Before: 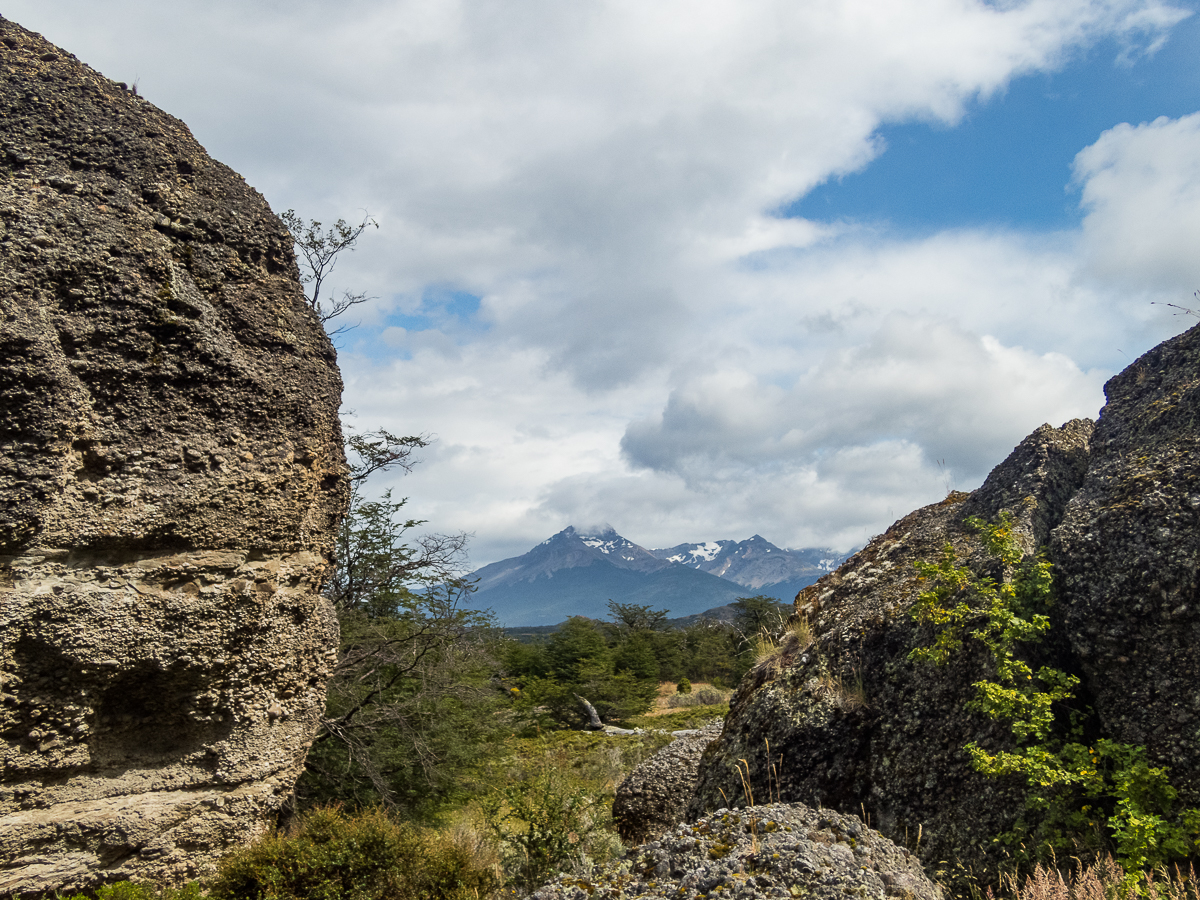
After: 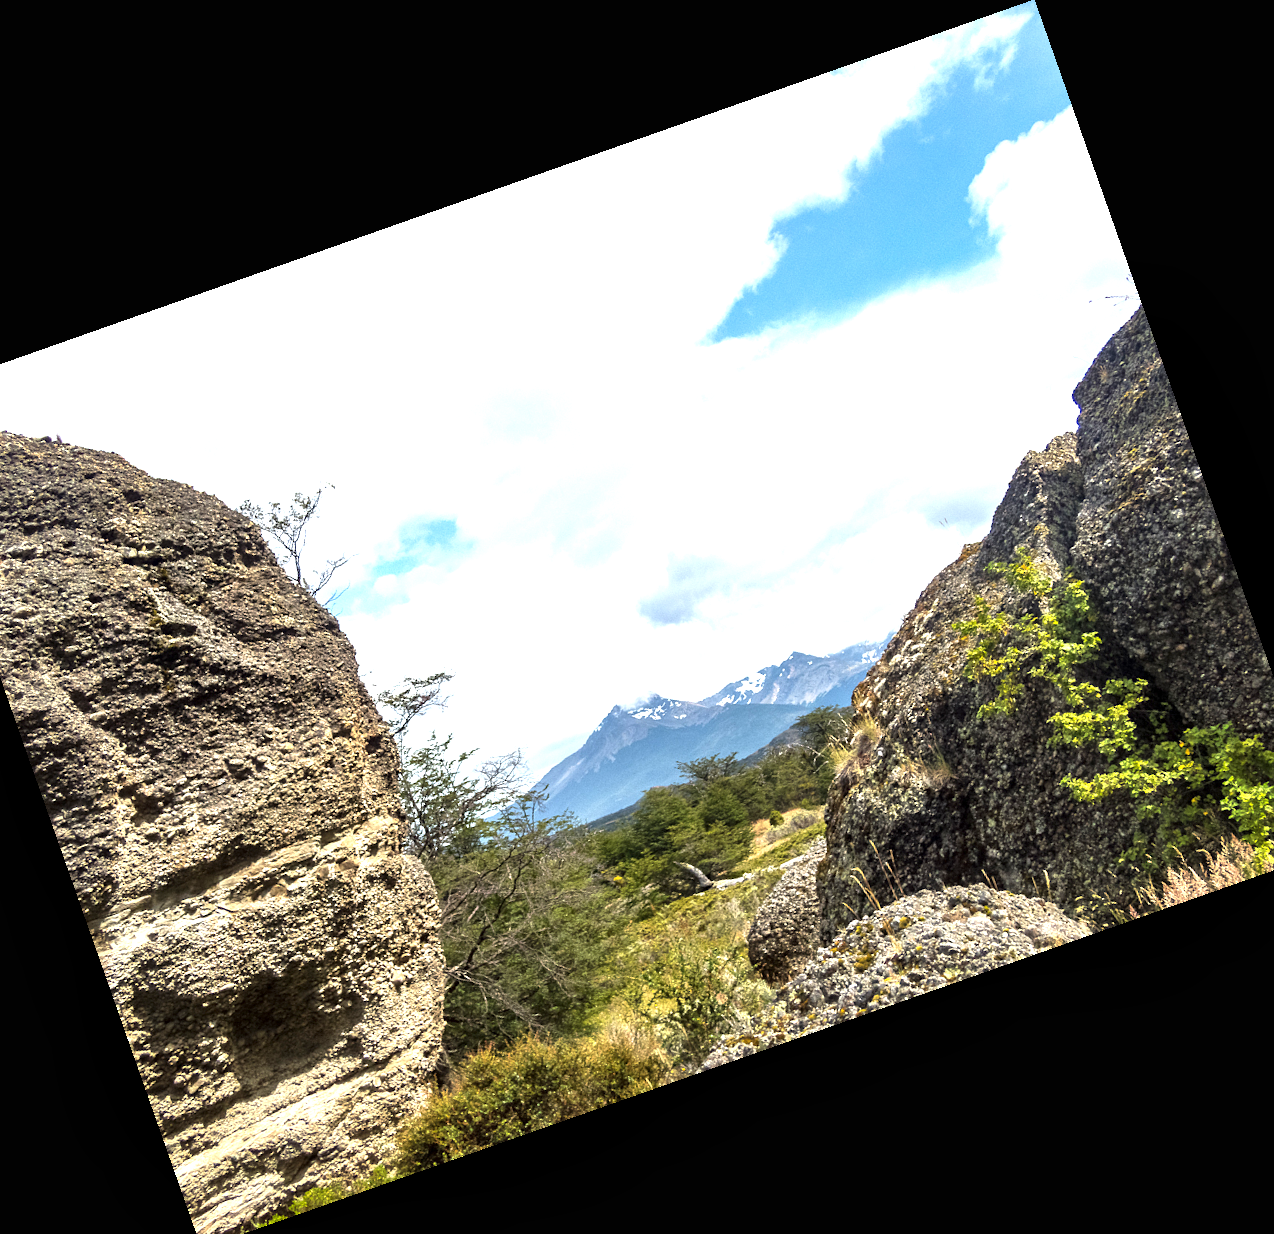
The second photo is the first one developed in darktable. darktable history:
exposure: black level correction 0, exposure 1.3 EV, compensate exposure bias true, compensate highlight preservation false
crop and rotate: angle 19.43°, left 6.812%, right 4.125%, bottom 1.087%
local contrast: mode bilateral grid, contrast 20, coarseness 50, detail 120%, midtone range 0.2
